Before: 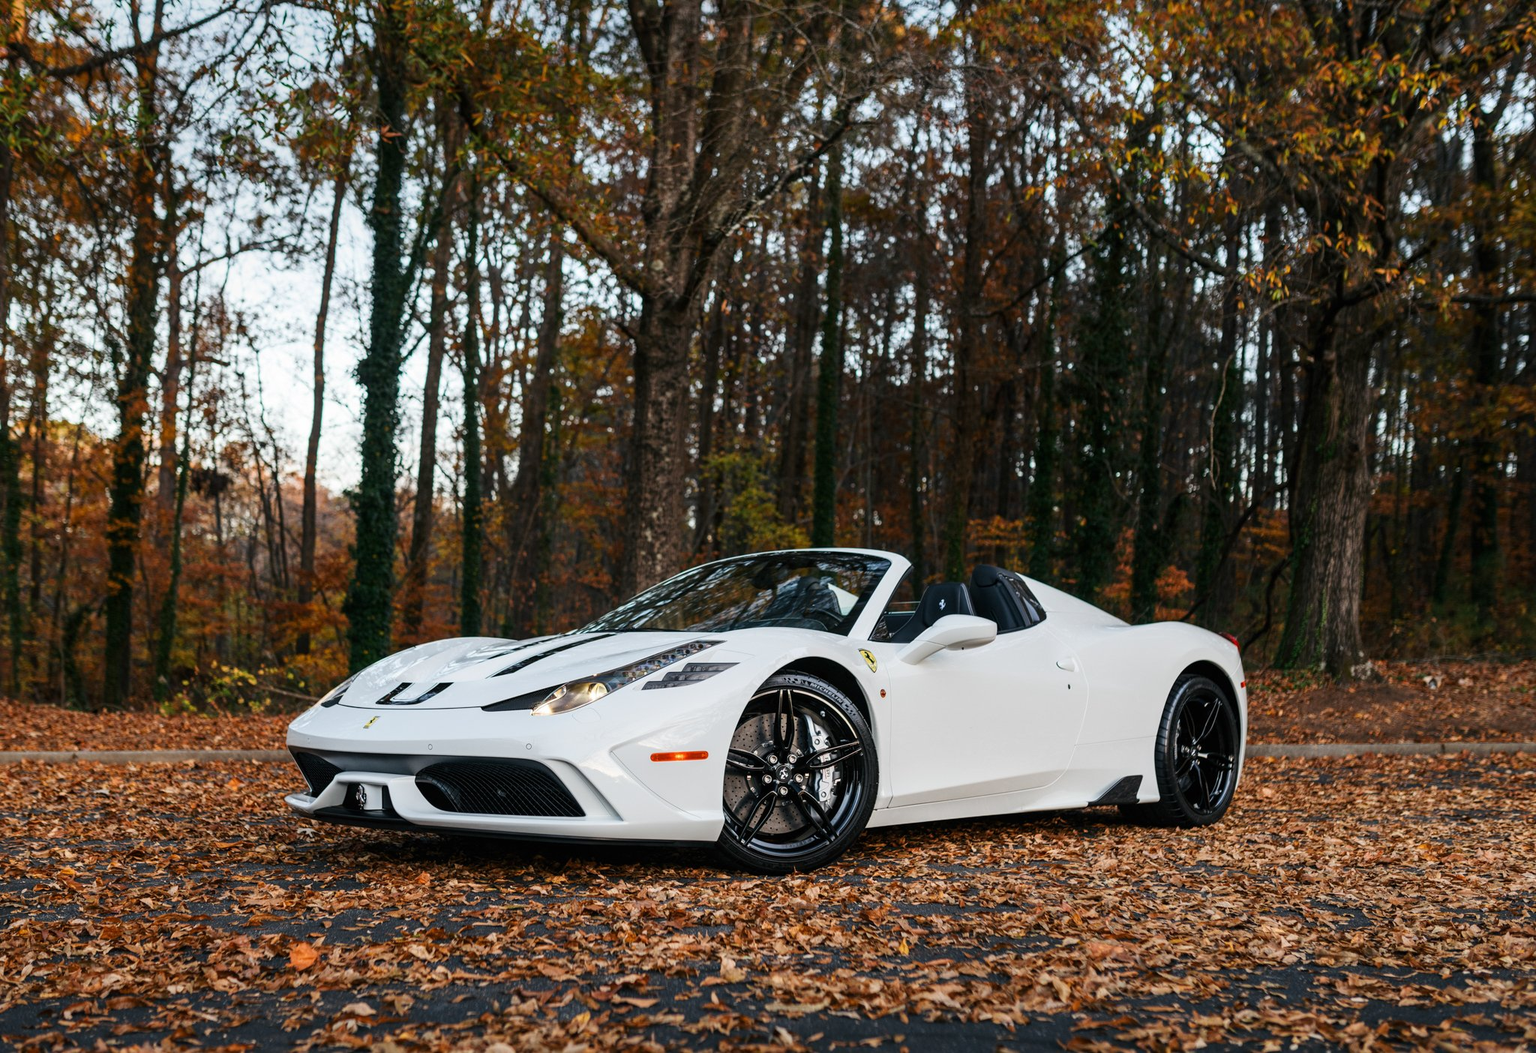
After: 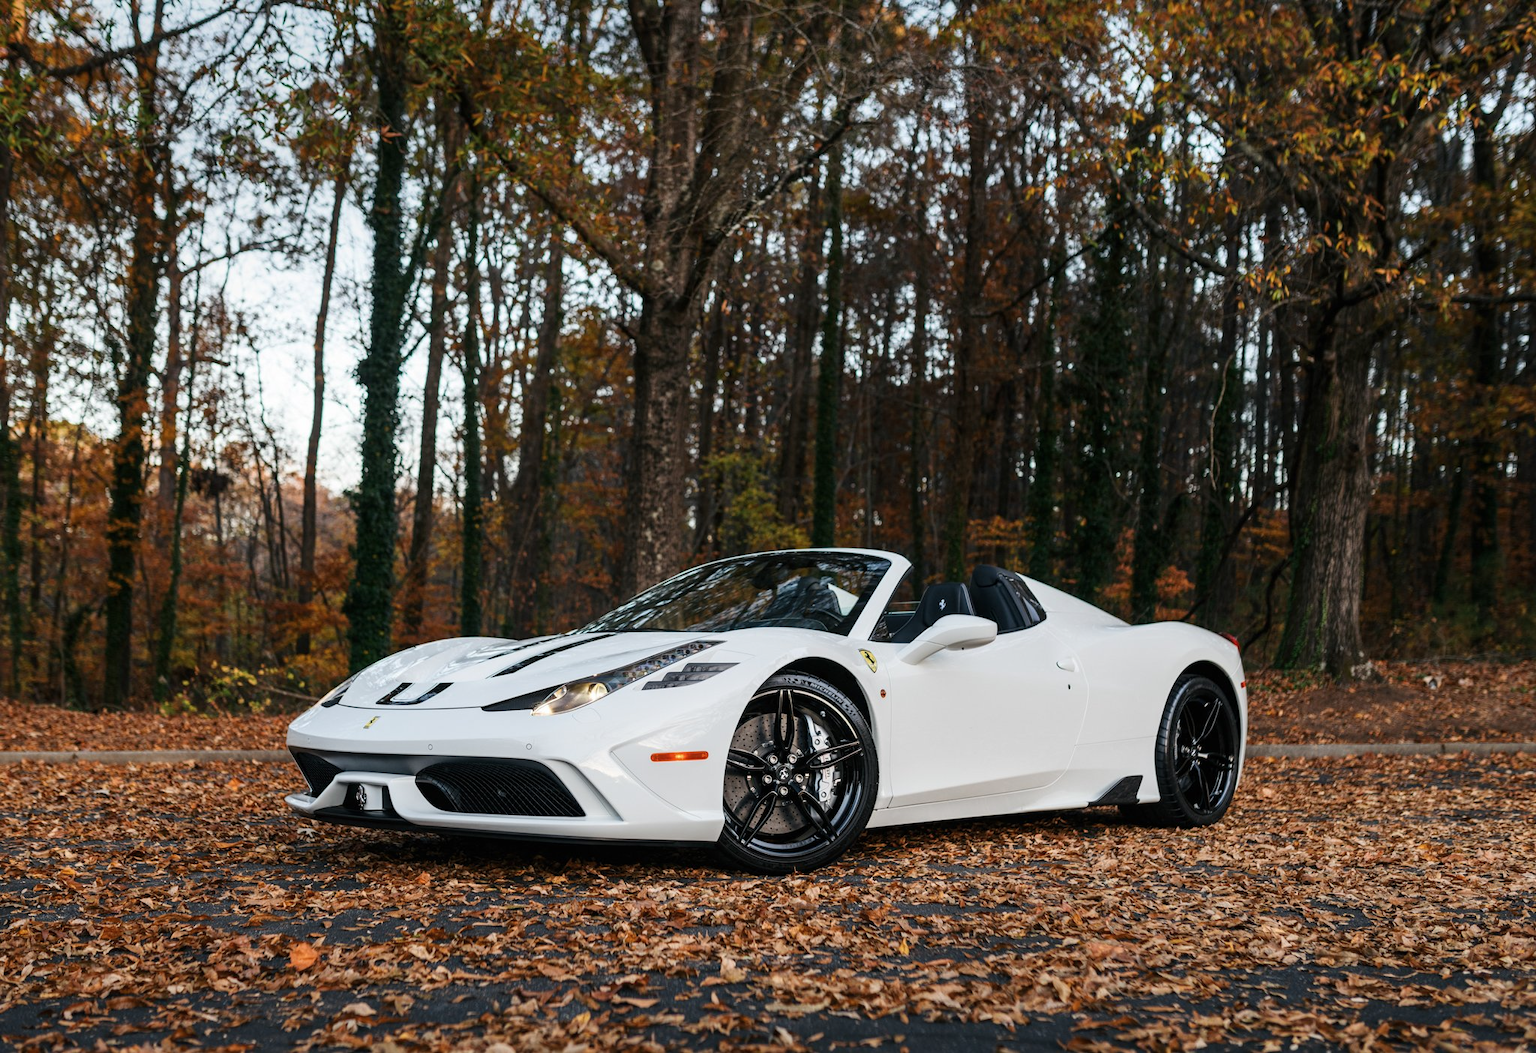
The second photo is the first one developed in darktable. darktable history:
contrast brightness saturation: saturation -0.085
